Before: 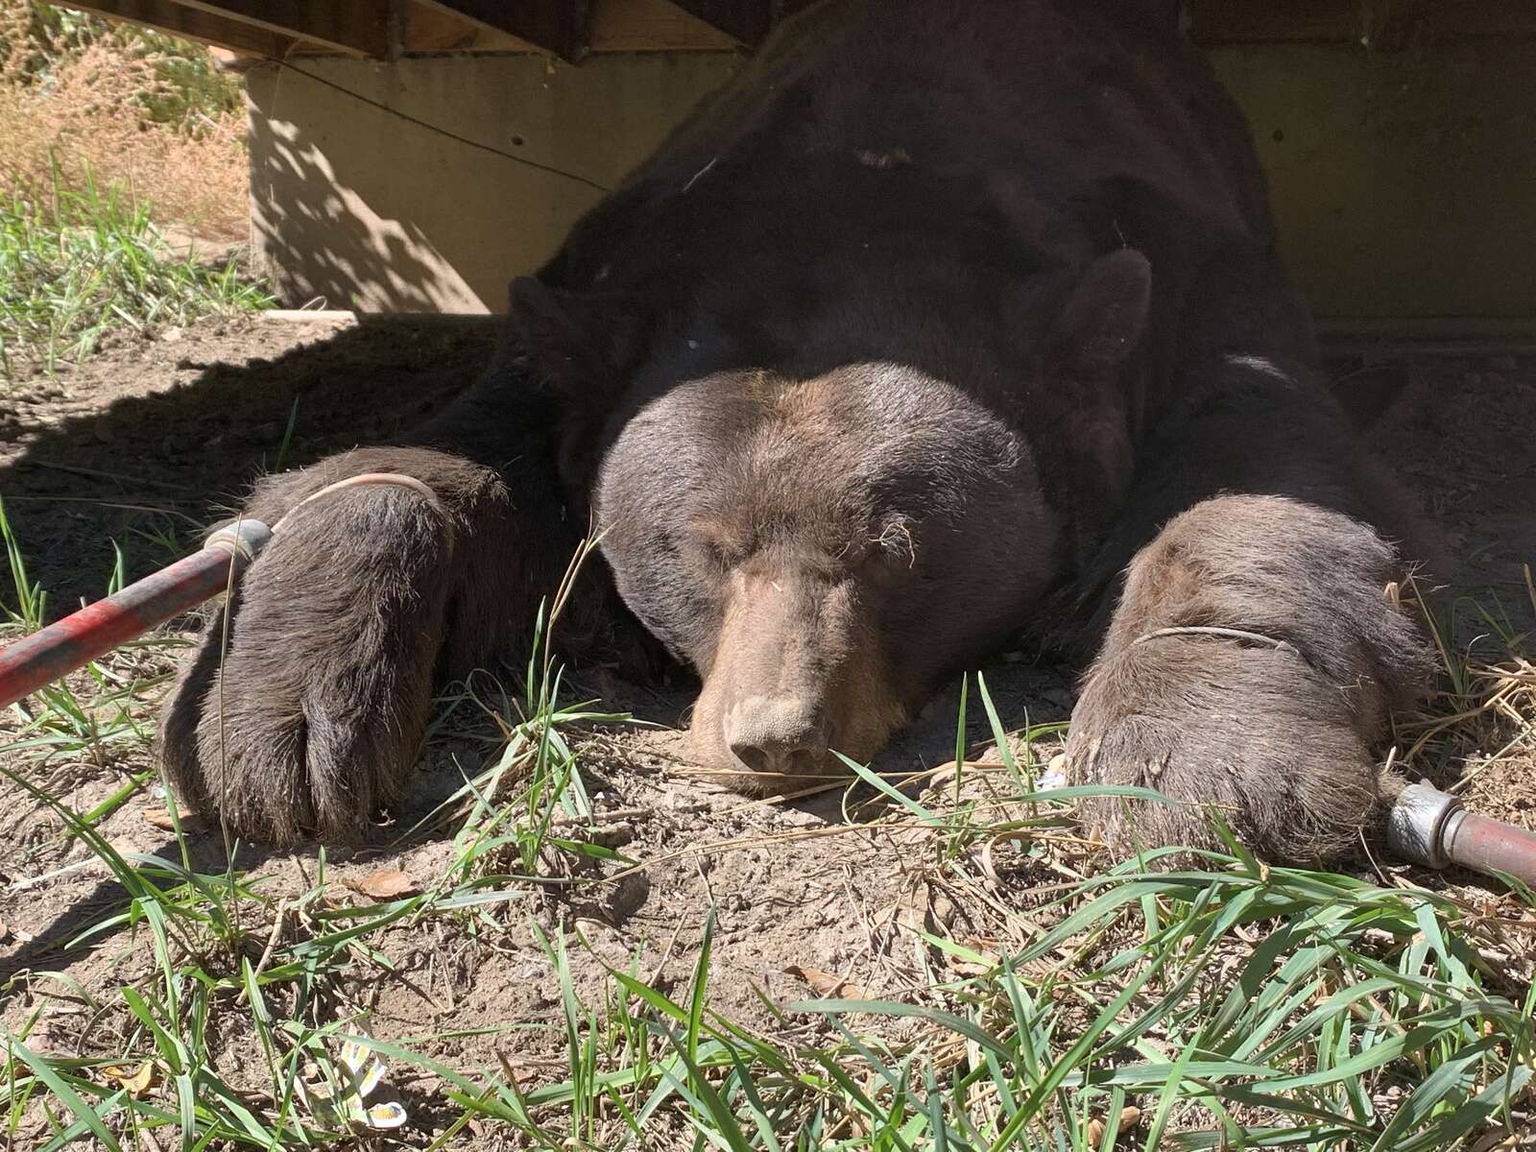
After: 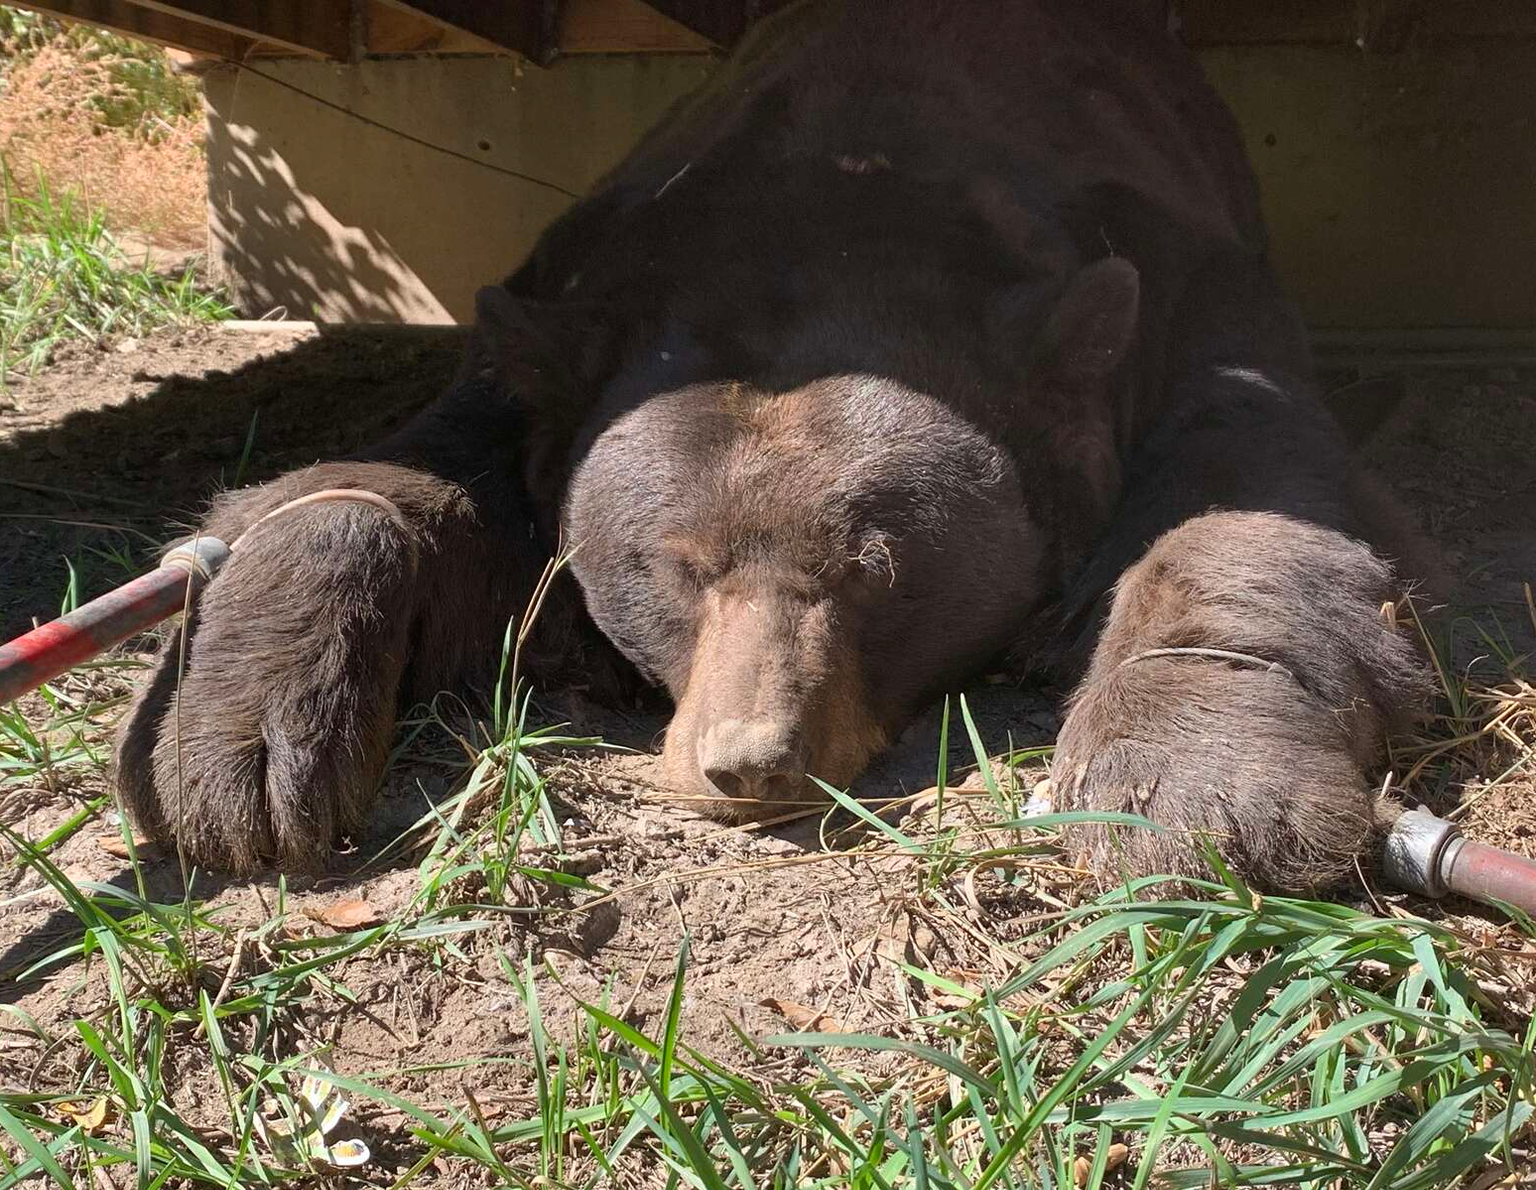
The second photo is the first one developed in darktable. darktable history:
crop and rotate: left 3.238%
